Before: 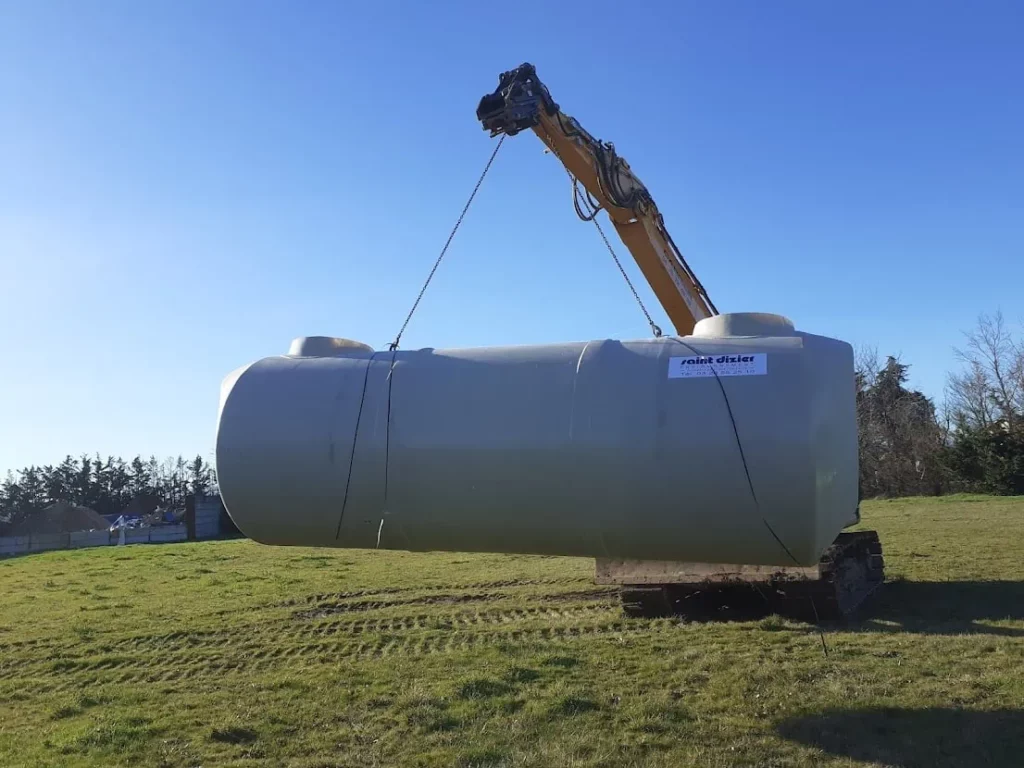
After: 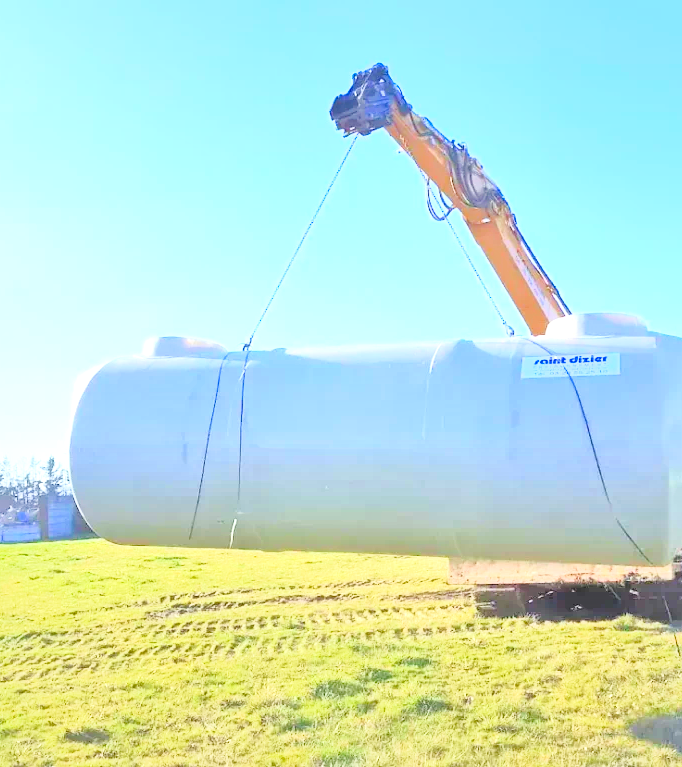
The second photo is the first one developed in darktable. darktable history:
local contrast: mode bilateral grid, contrast 20, coarseness 50, detail 140%, midtone range 0.2
crop and rotate: left 14.385%, right 18.948%
contrast equalizer: octaves 7, y [[0.6 ×6], [0.55 ×6], [0 ×6], [0 ×6], [0 ×6]], mix -0.3
contrast brightness saturation: saturation 0.1
exposure: black level correction 0.001, exposure 1.735 EV, compensate highlight preservation false
tone equalizer: -7 EV 0.15 EV, -6 EV 0.6 EV, -5 EV 1.15 EV, -4 EV 1.33 EV, -3 EV 1.15 EV, -2 EV 0.6 EV, -1 EV 0.15 EV, mask exposure compensation -0.5 EV
tone curve: curves: ch0 [(0, 0.026) (0.146, 0.158) (0.272, 0.34) (0.434, 0.625) (0.676, 0.871) (0.994, 0.955)], color space Lab, linked channels, preserve colors none
